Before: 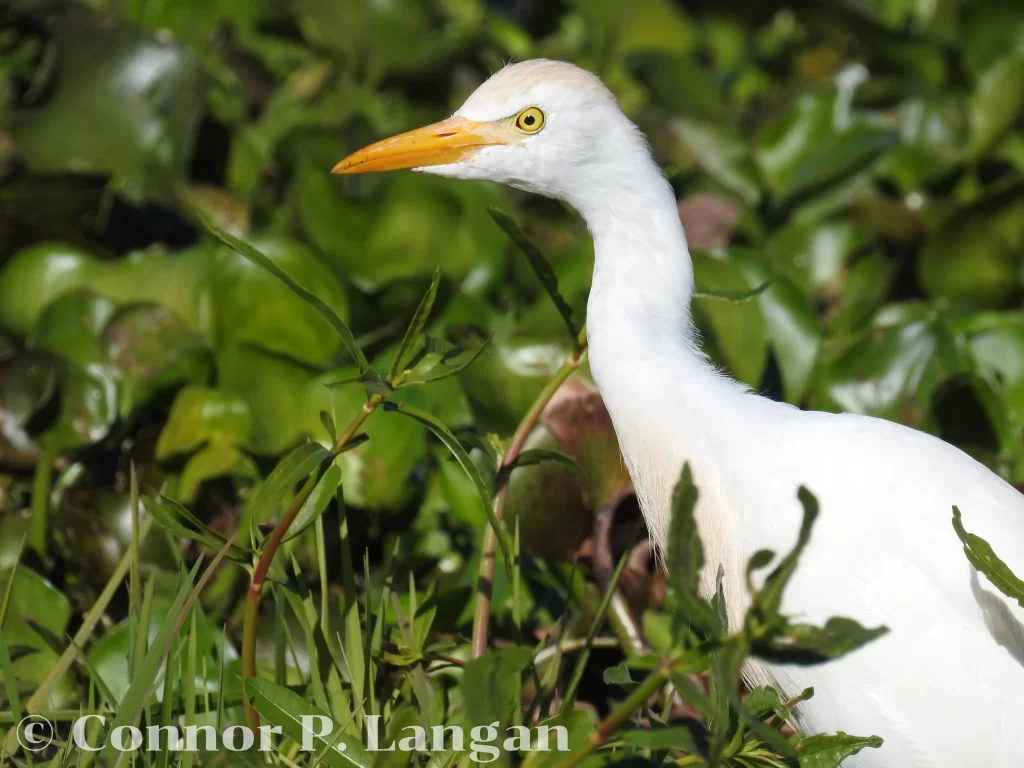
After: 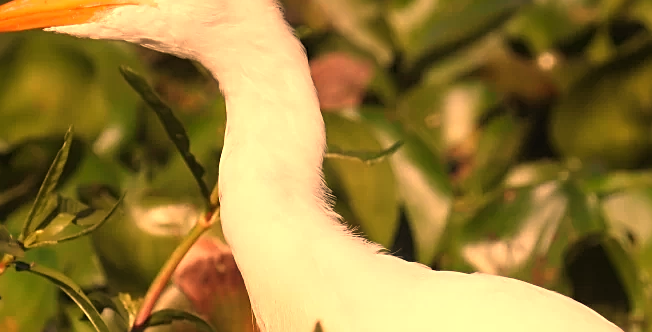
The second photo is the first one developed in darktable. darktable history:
white balance: red 1.467, blue 0.684
sharpen: on, module defaults
crop: left 36.005%, top 18.293%, right 0.31%, bottom 38.444%
